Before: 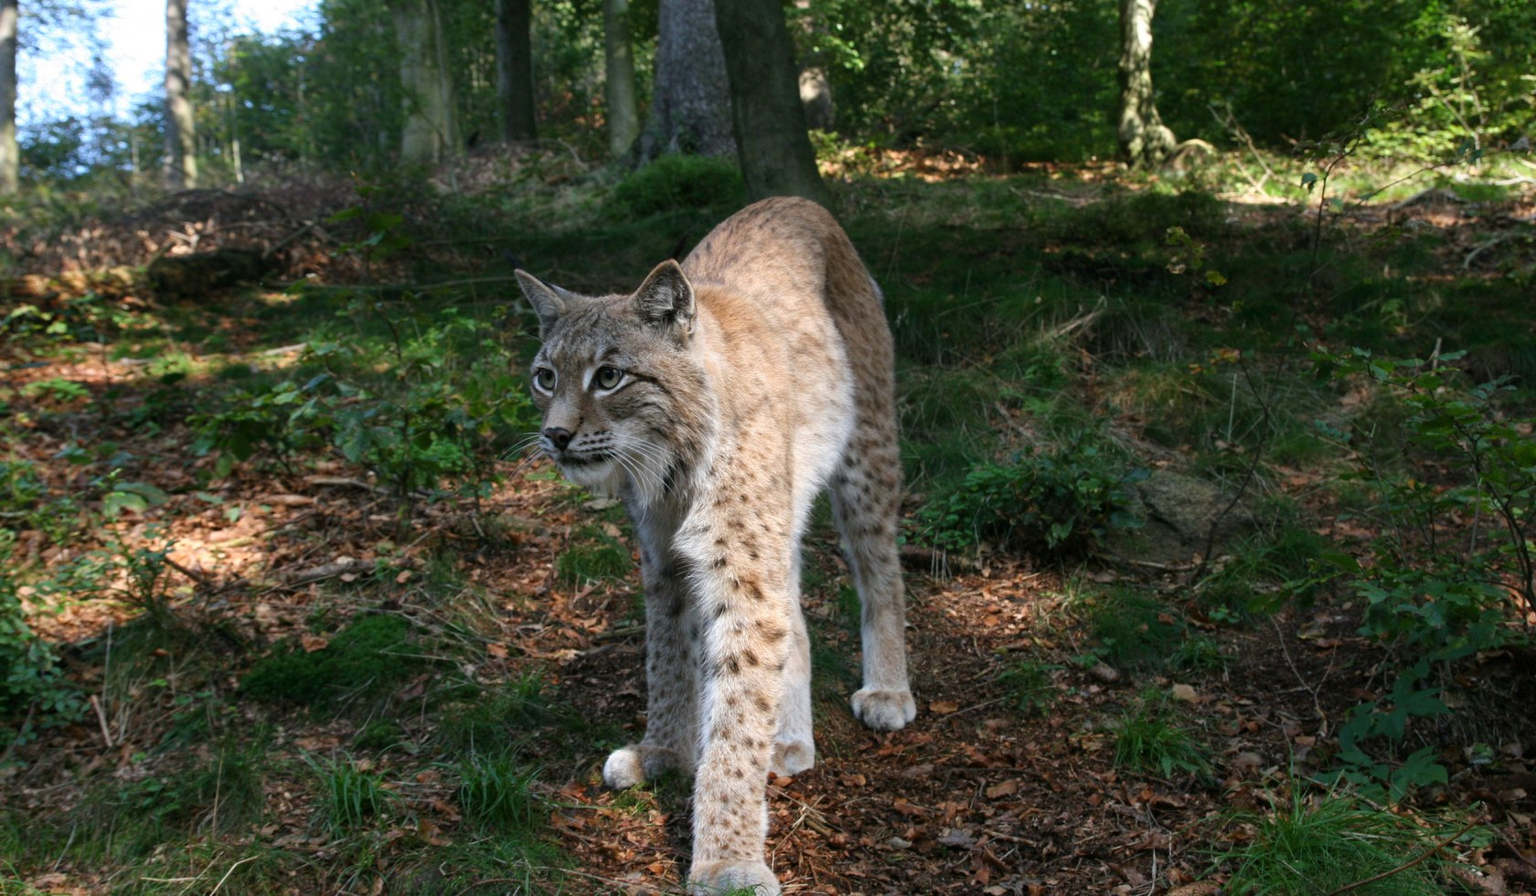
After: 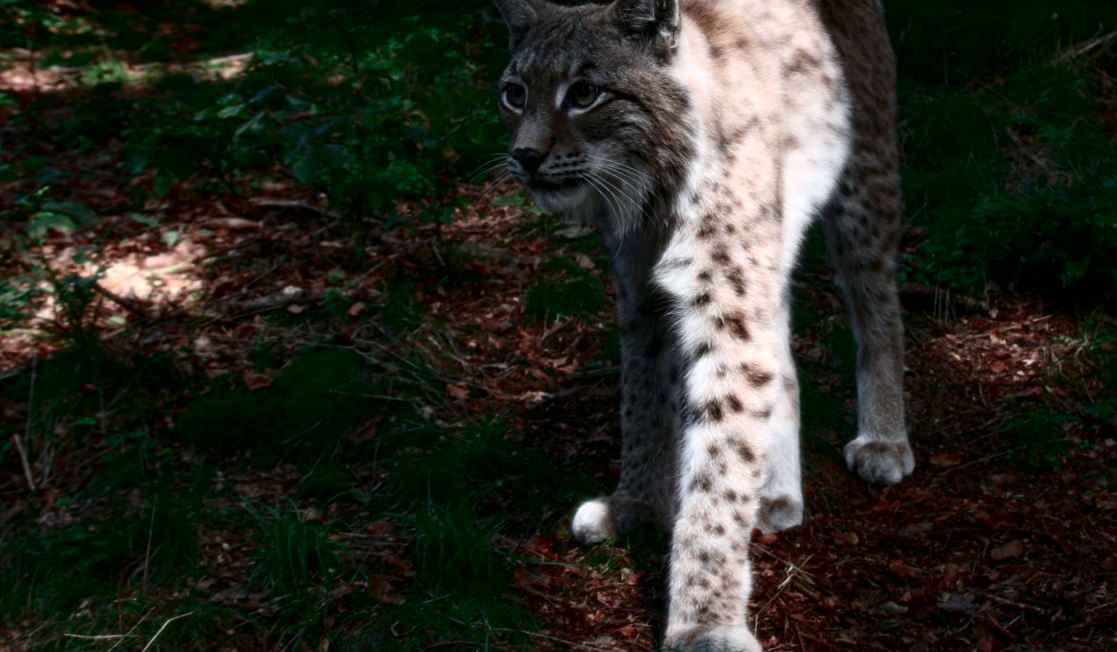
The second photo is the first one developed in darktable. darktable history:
color contrast: blue-yellow contrast 0.62
crop and rotate: angle -0.82°, left 3.85%, top 31.828%, right 27.992%
contrast brightness saturation: brightness -0.52
bloom: size 0%, threshold 54.82%, strength 8.31%
white balance: red 0.974, blue 1.044
